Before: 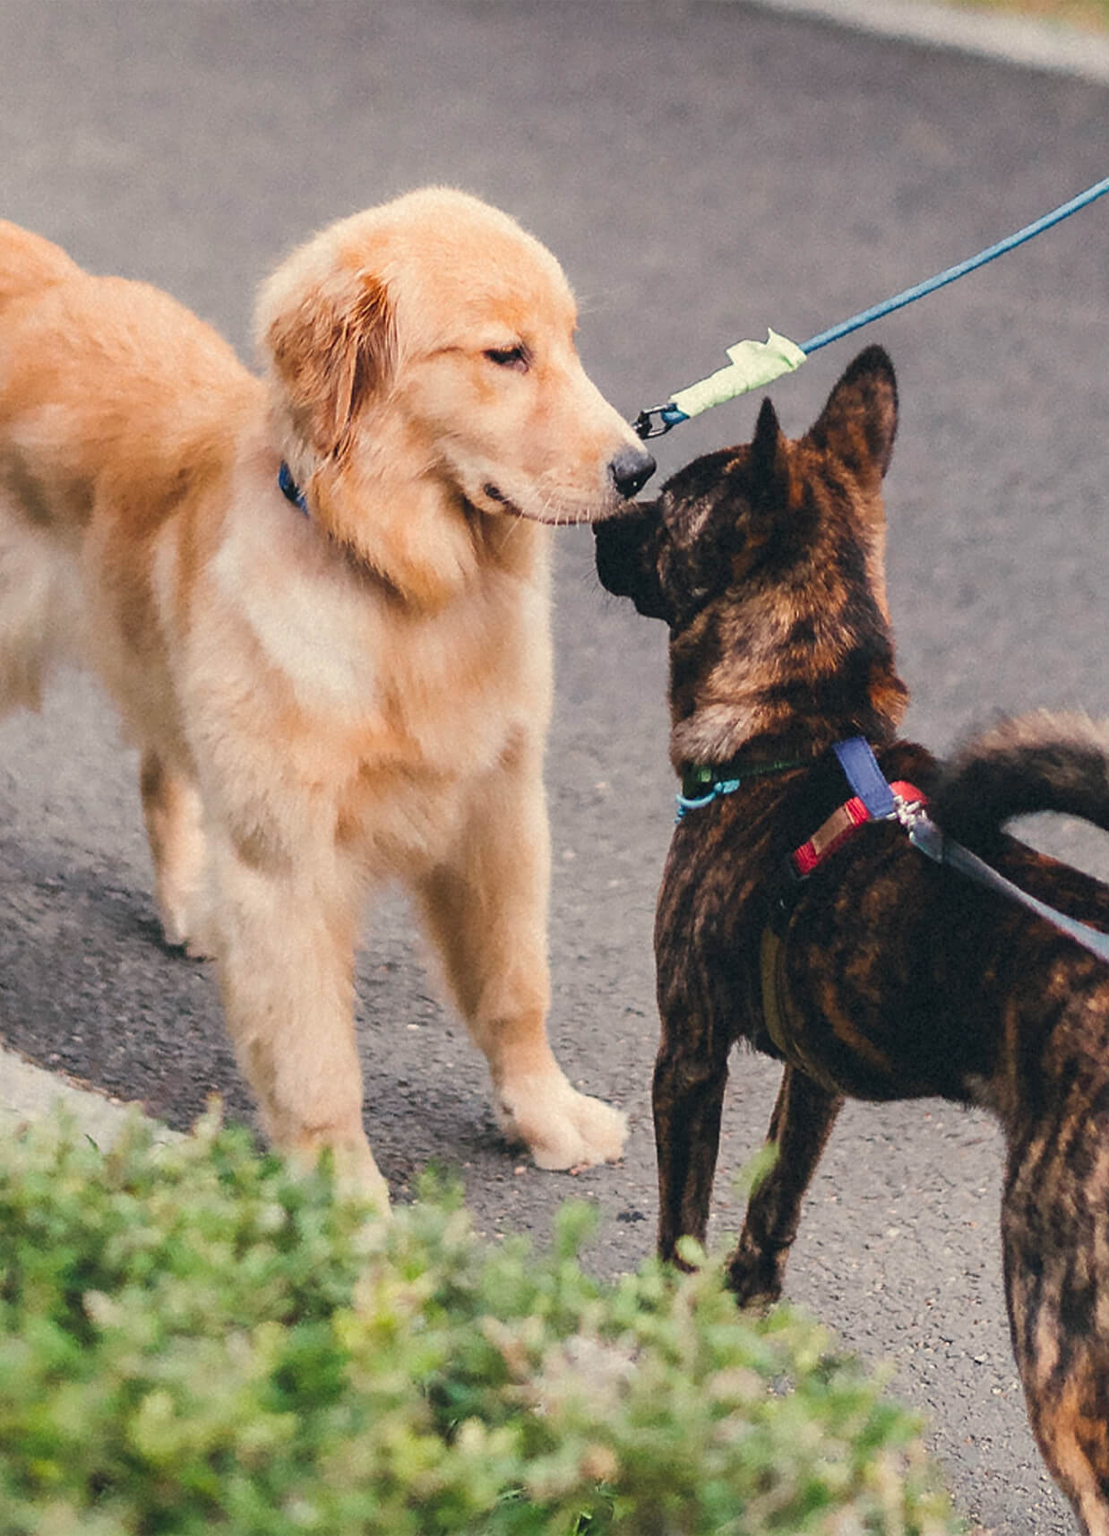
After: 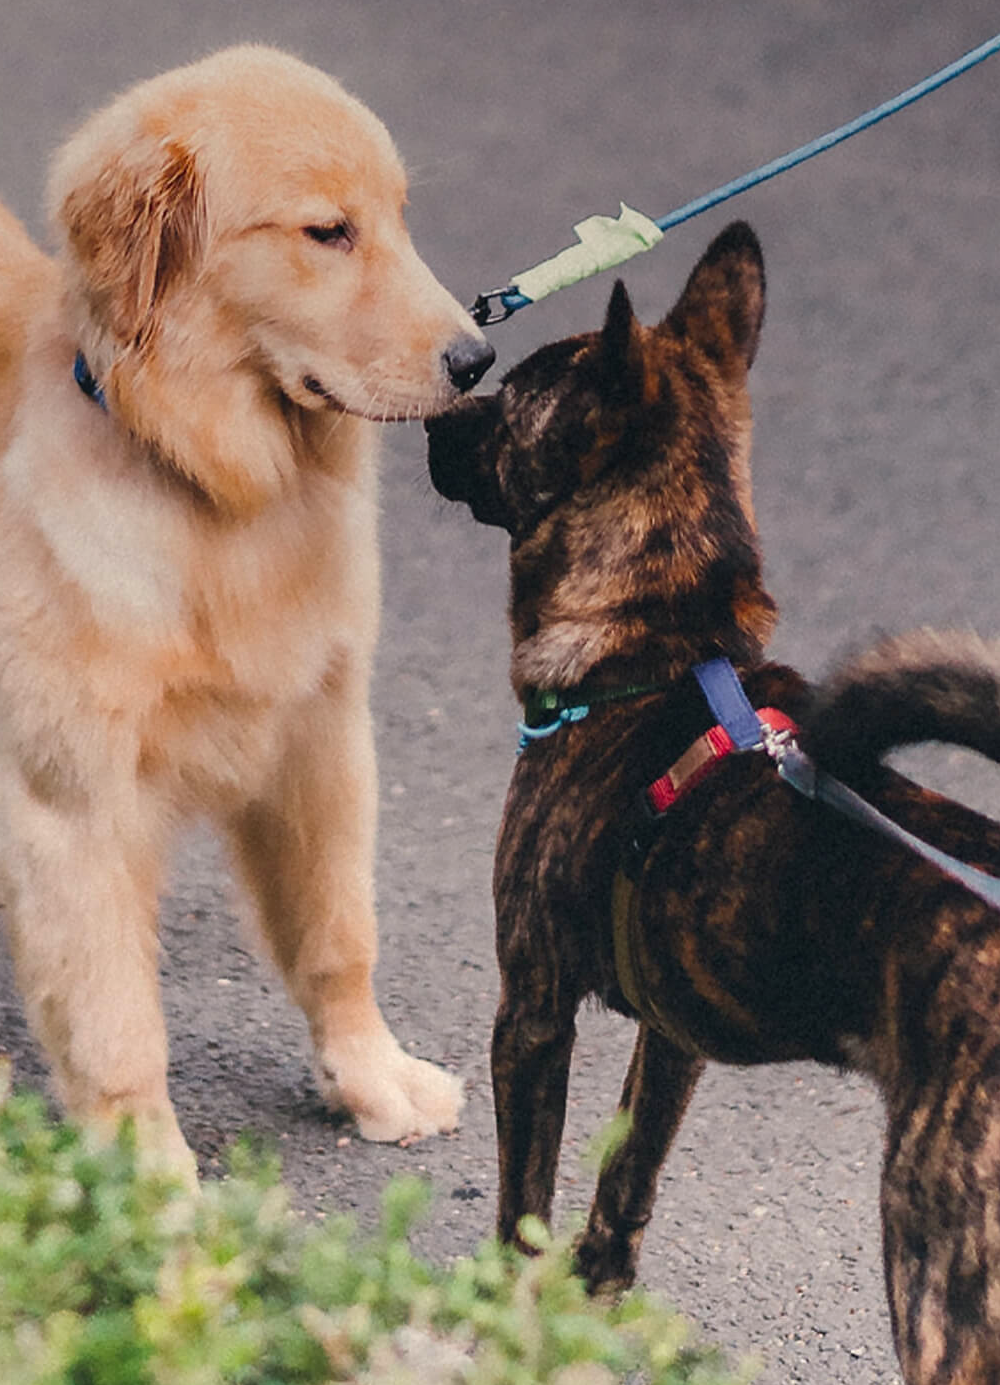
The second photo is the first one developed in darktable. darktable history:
graduated density: on, module defaults
white balance: red 1.009, blue 1.027
crop: left 19.159%, top 9.58%, bottom 9.58%
